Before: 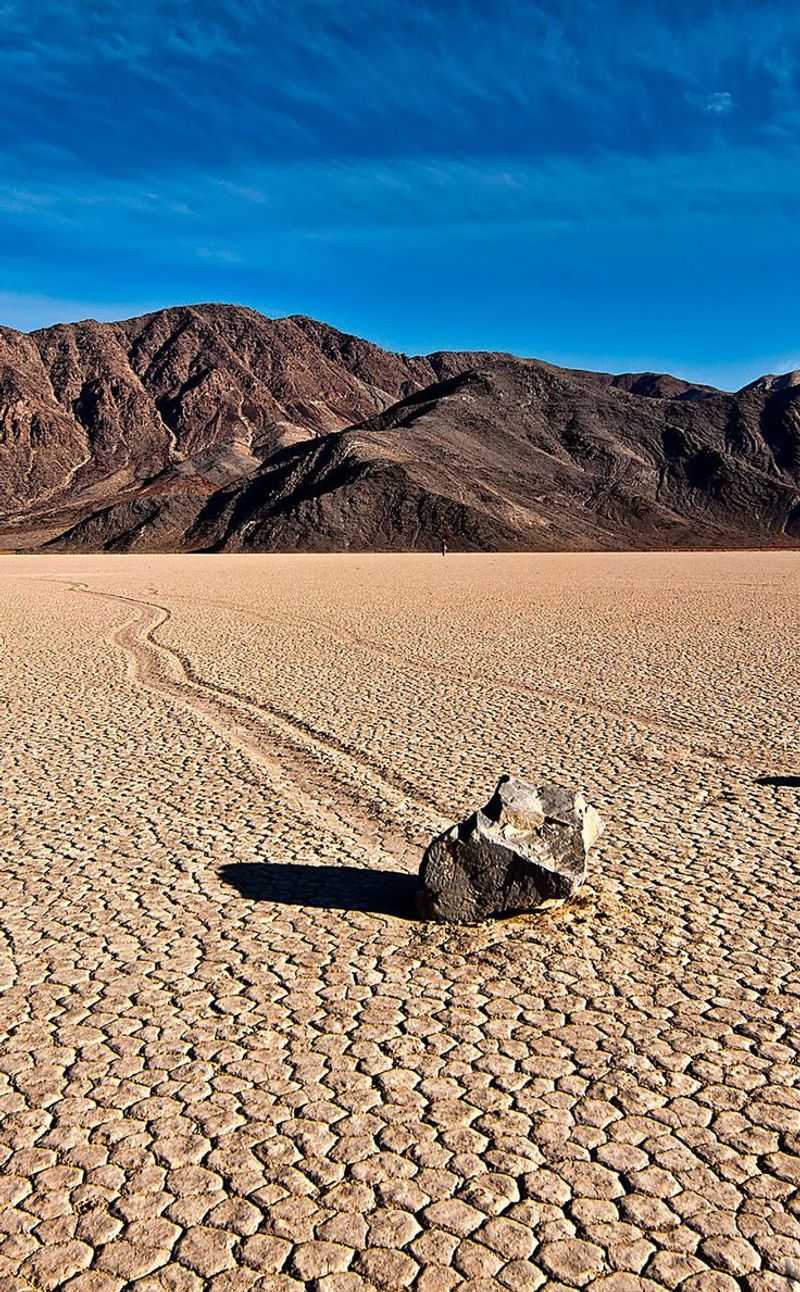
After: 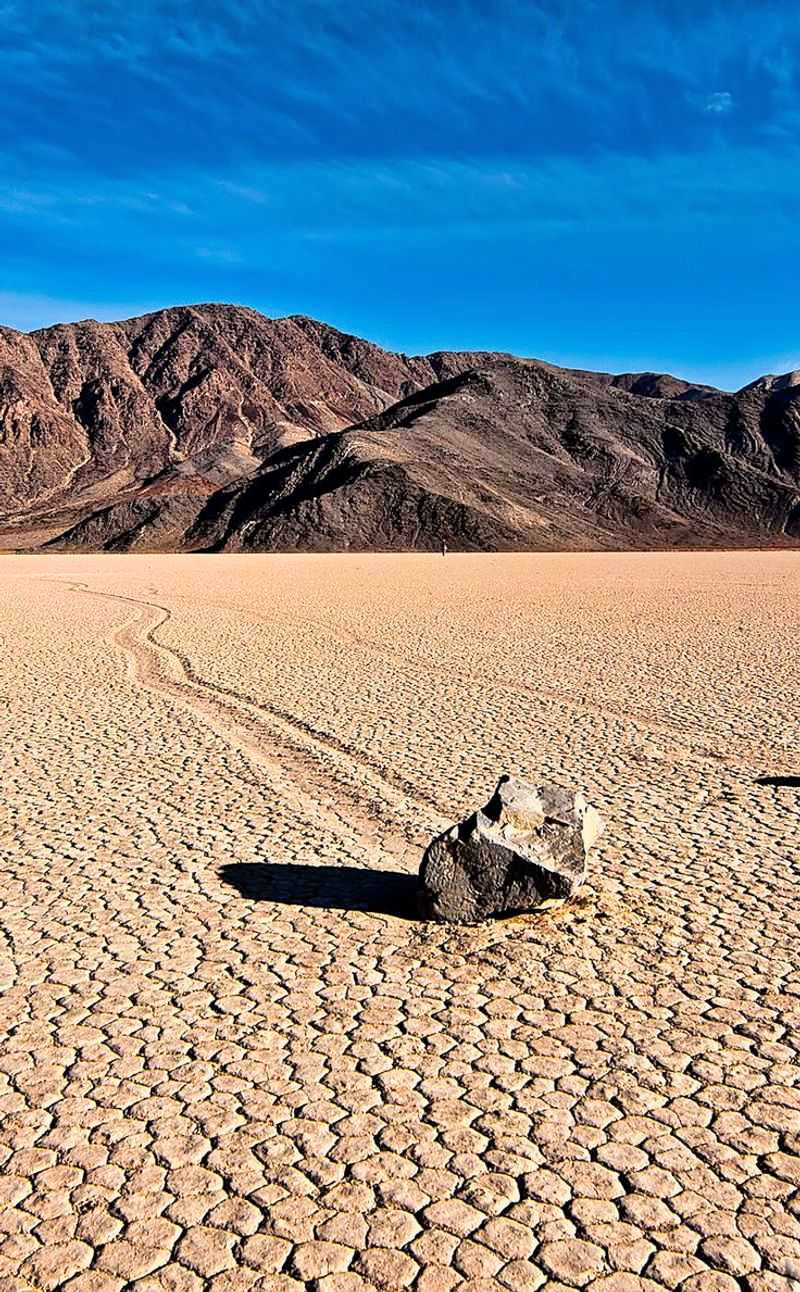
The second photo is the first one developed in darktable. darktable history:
exposure: black level correction 0, exposure 0.698 EV, compensate highlight preservation false
filmic rgb: black relative exposure -8.04 EV, white relative exposure 3.84 EV, hardness 4.3, color science v6 (2022)
